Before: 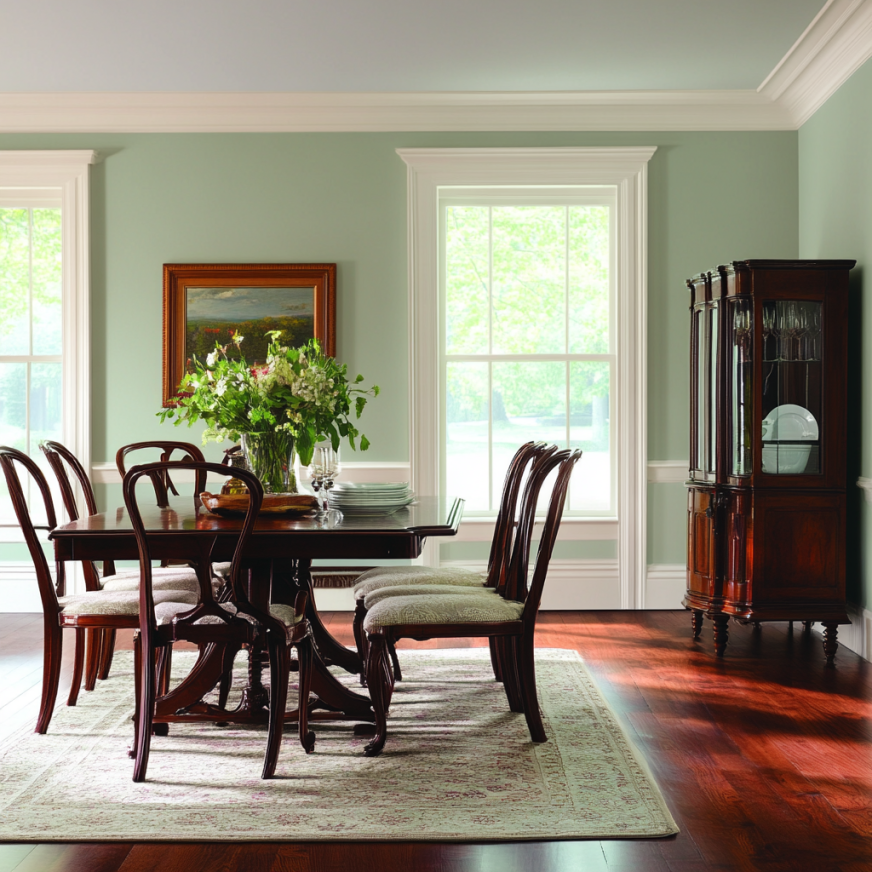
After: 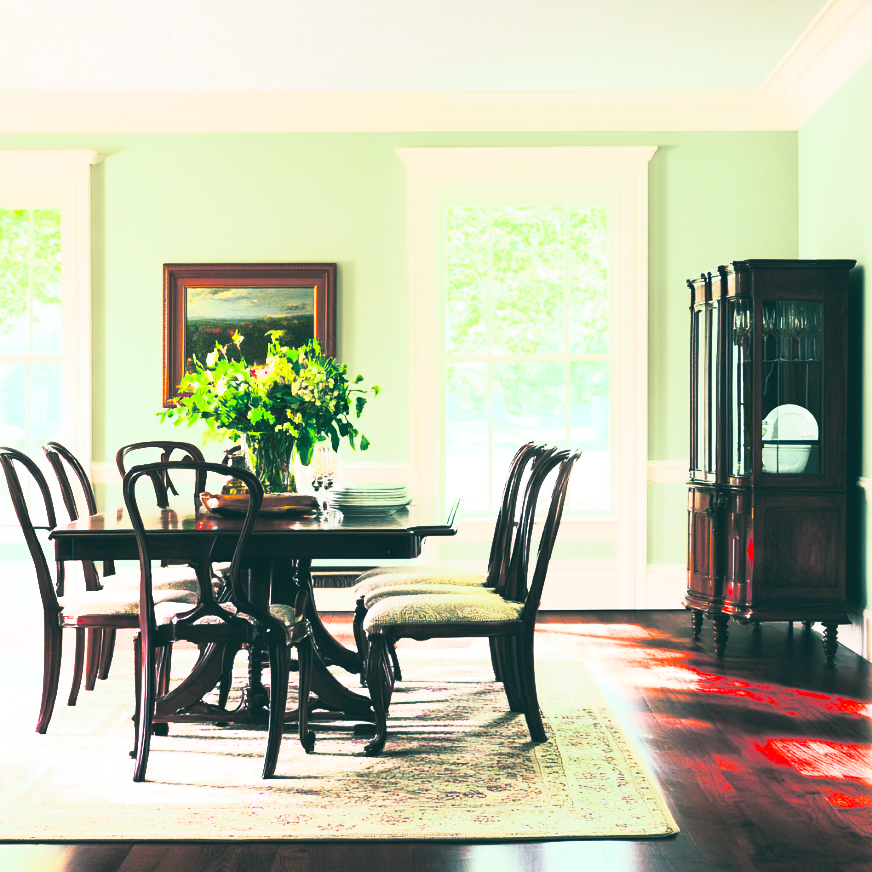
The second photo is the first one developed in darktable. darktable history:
split-toning: shadows › hue 183.6°, shadows › saturation 0.52, highlights › hue 0°, highlights › saturation 0
contrast brightness saturation: contrast 1, brightness 1, saturation 1
